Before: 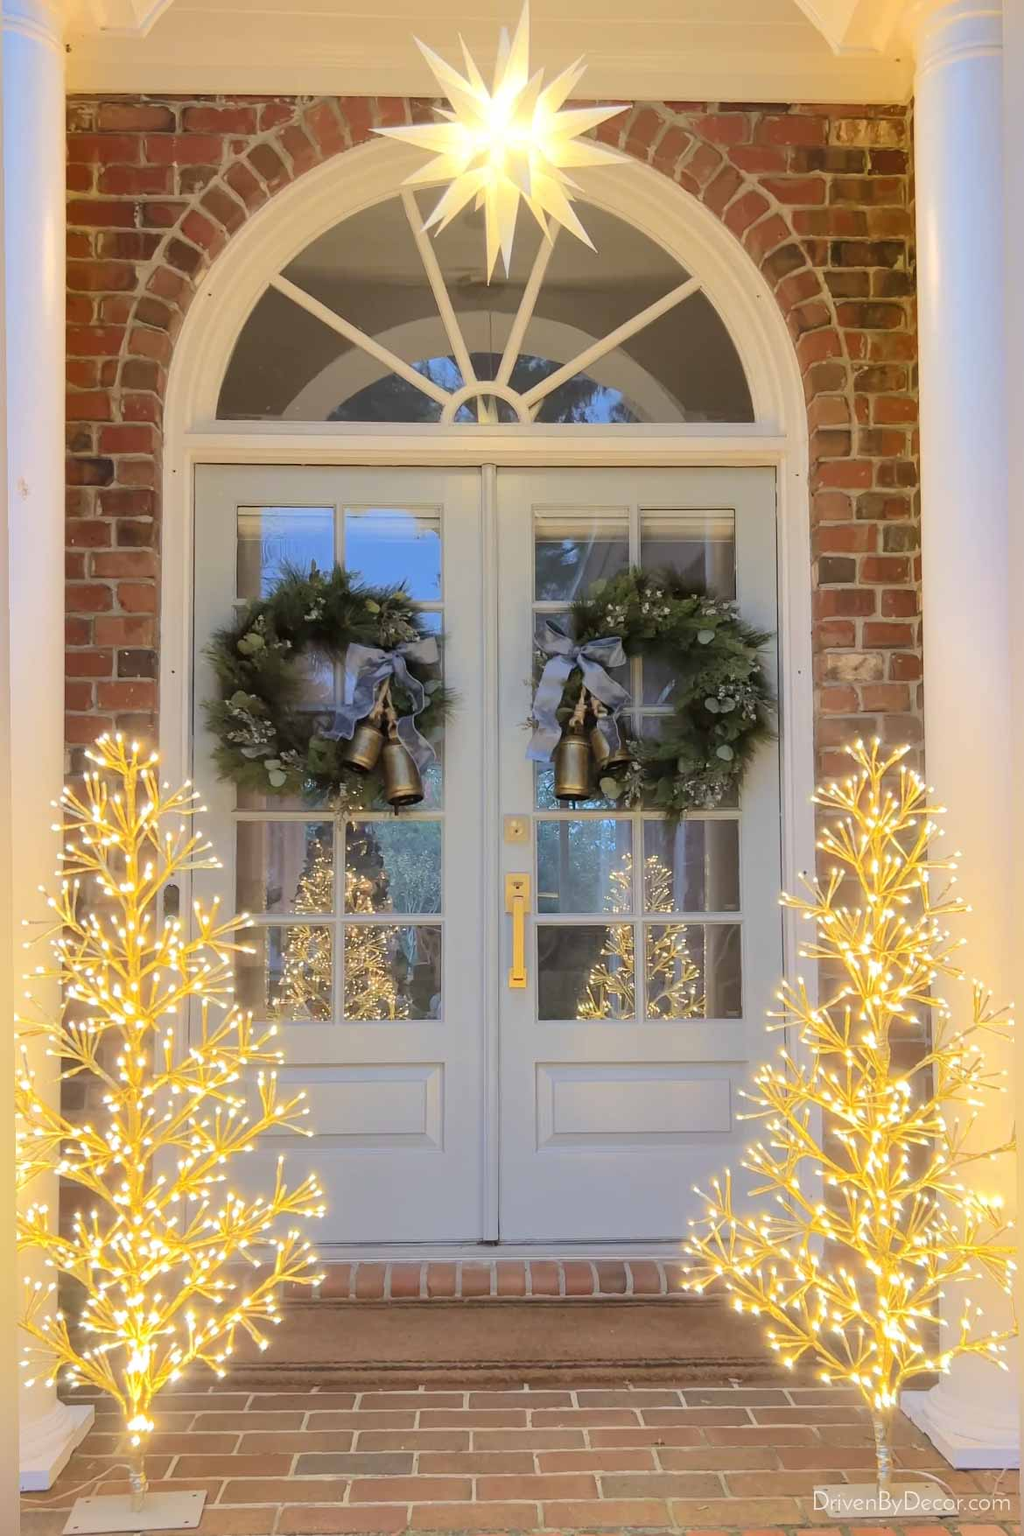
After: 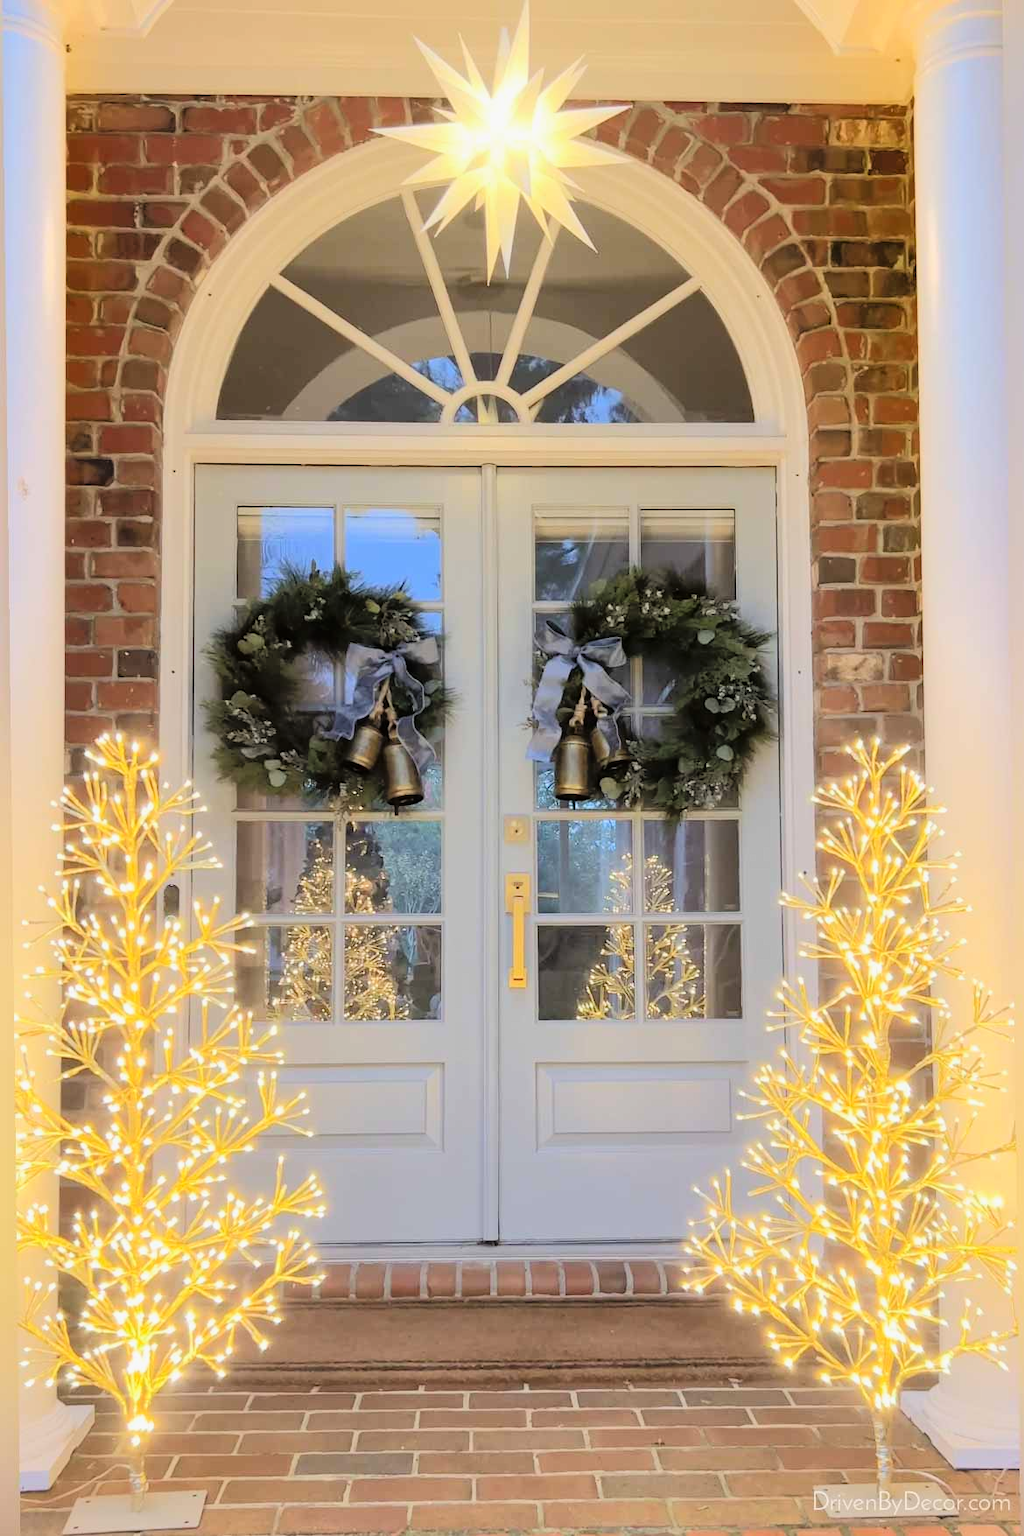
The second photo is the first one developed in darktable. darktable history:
tone curve: curves: ch0 [(0, 0) (0.105, 0.044) (0.195, 0.128) (0.283, 0.283) (0.384, 0.404) (0.485, 0.531) (0.635, 0.7) (0.832, 0.858) (1, 0.977)]; ch1 [(0, 0) (0.161, 0.092) (0.35, 0.33) (0.379, 0.401) (0.448, 0.478) (0.498, 0.503) (0.531, 0.537) (0.586, 0.563) (0.687, 0.648) (1, 1)]; ch2 [(0, 0) (0.359, 0.372) (0.437, 0.437) (0.483, 0.484) (0.53, 0.515) (0.556, 0.553) (0.635, 0.589) (1, 1)], color space Lab, linked channels, preserve colors none
